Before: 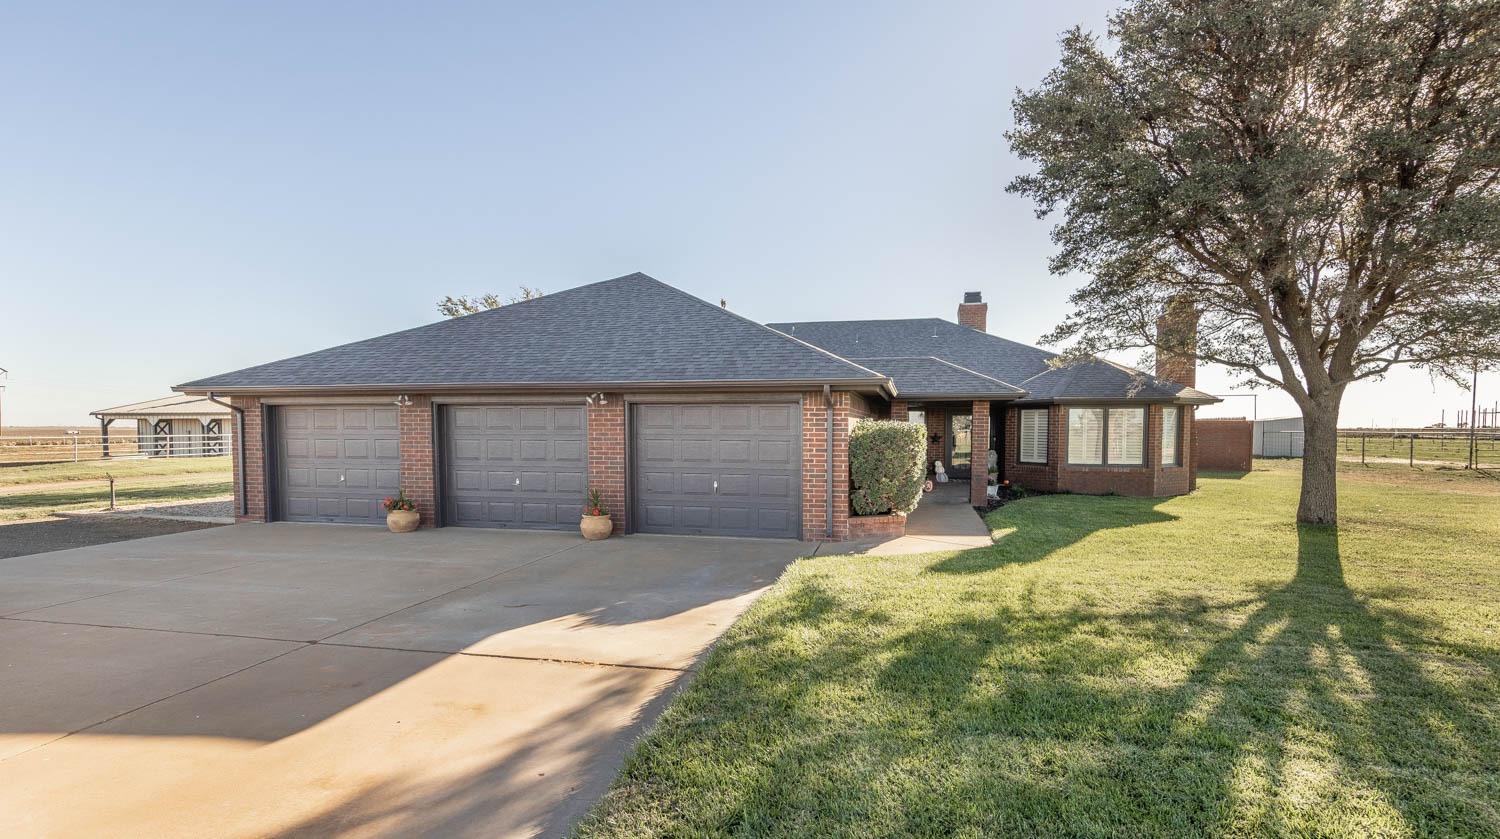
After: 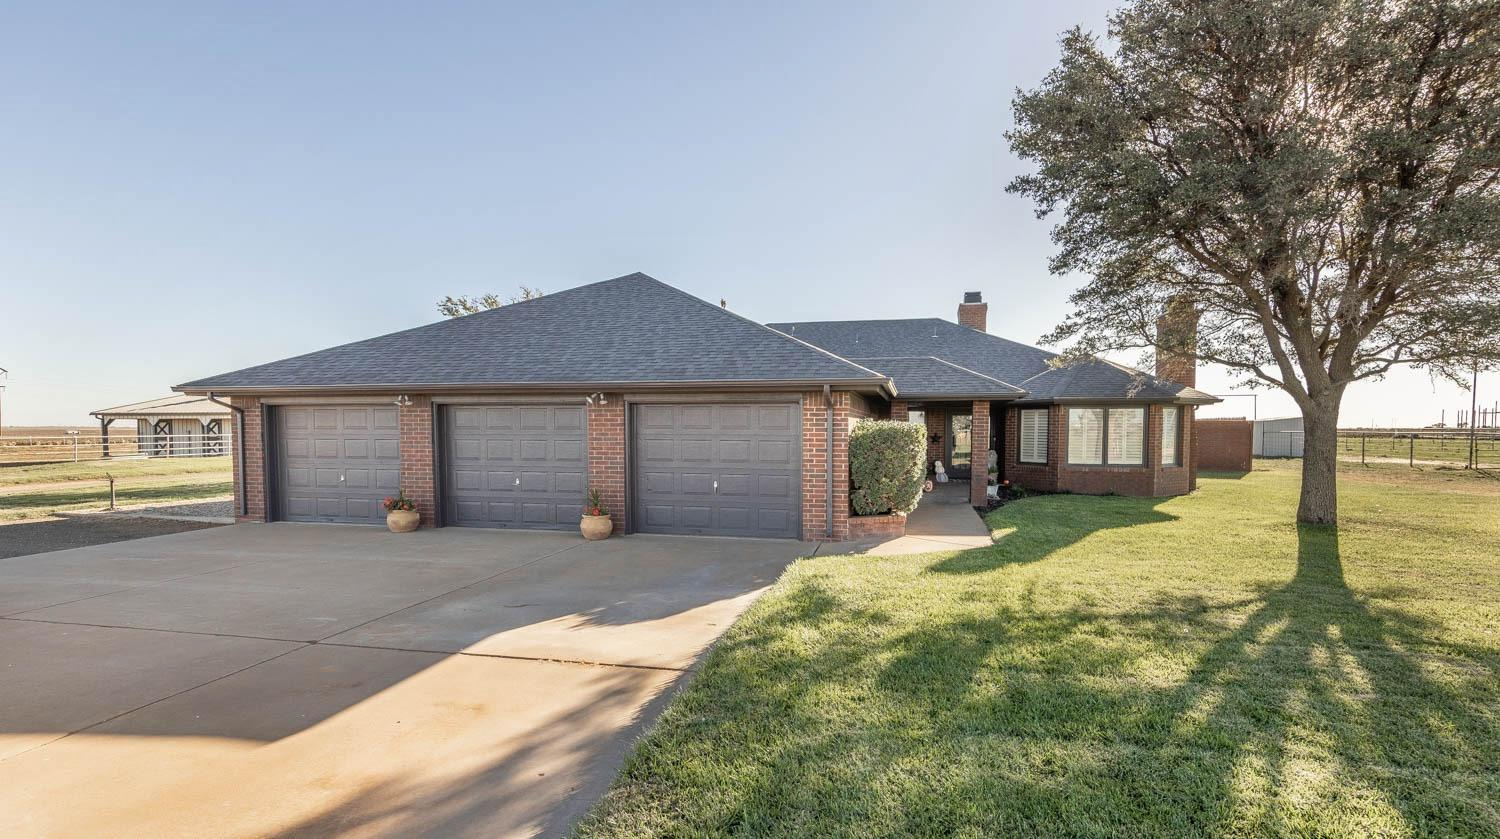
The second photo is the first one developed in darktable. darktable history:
shadows and highlights: radius 126.46, shadows 30.41, highlights -30.85, low approximation 0.01, soften with gaussian
